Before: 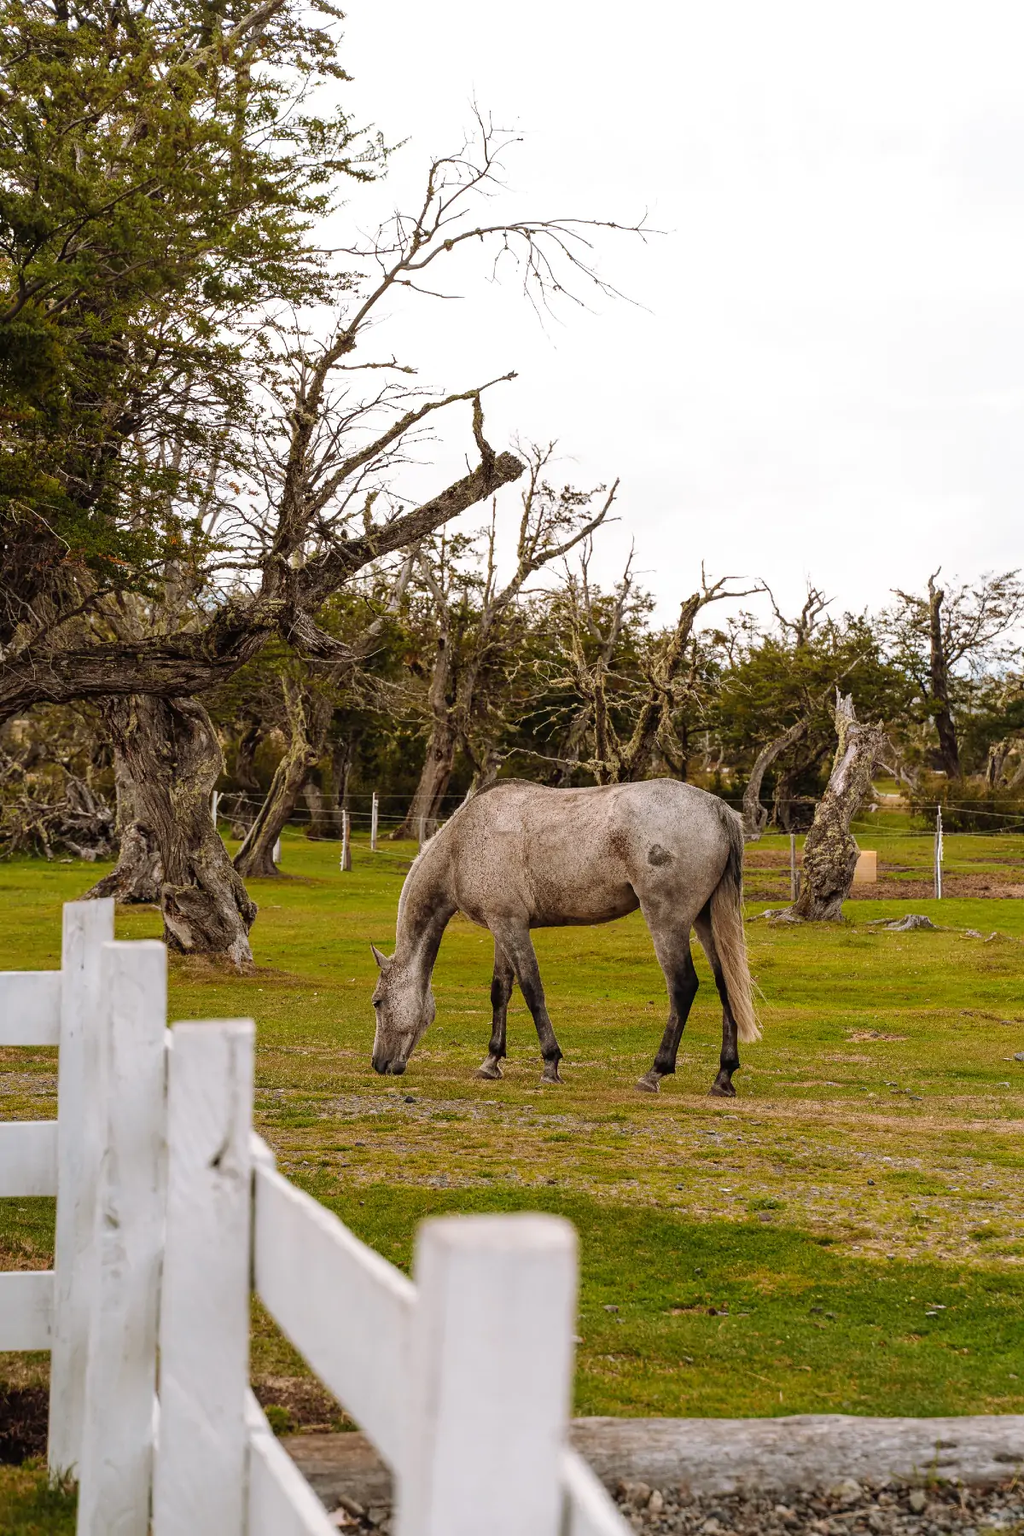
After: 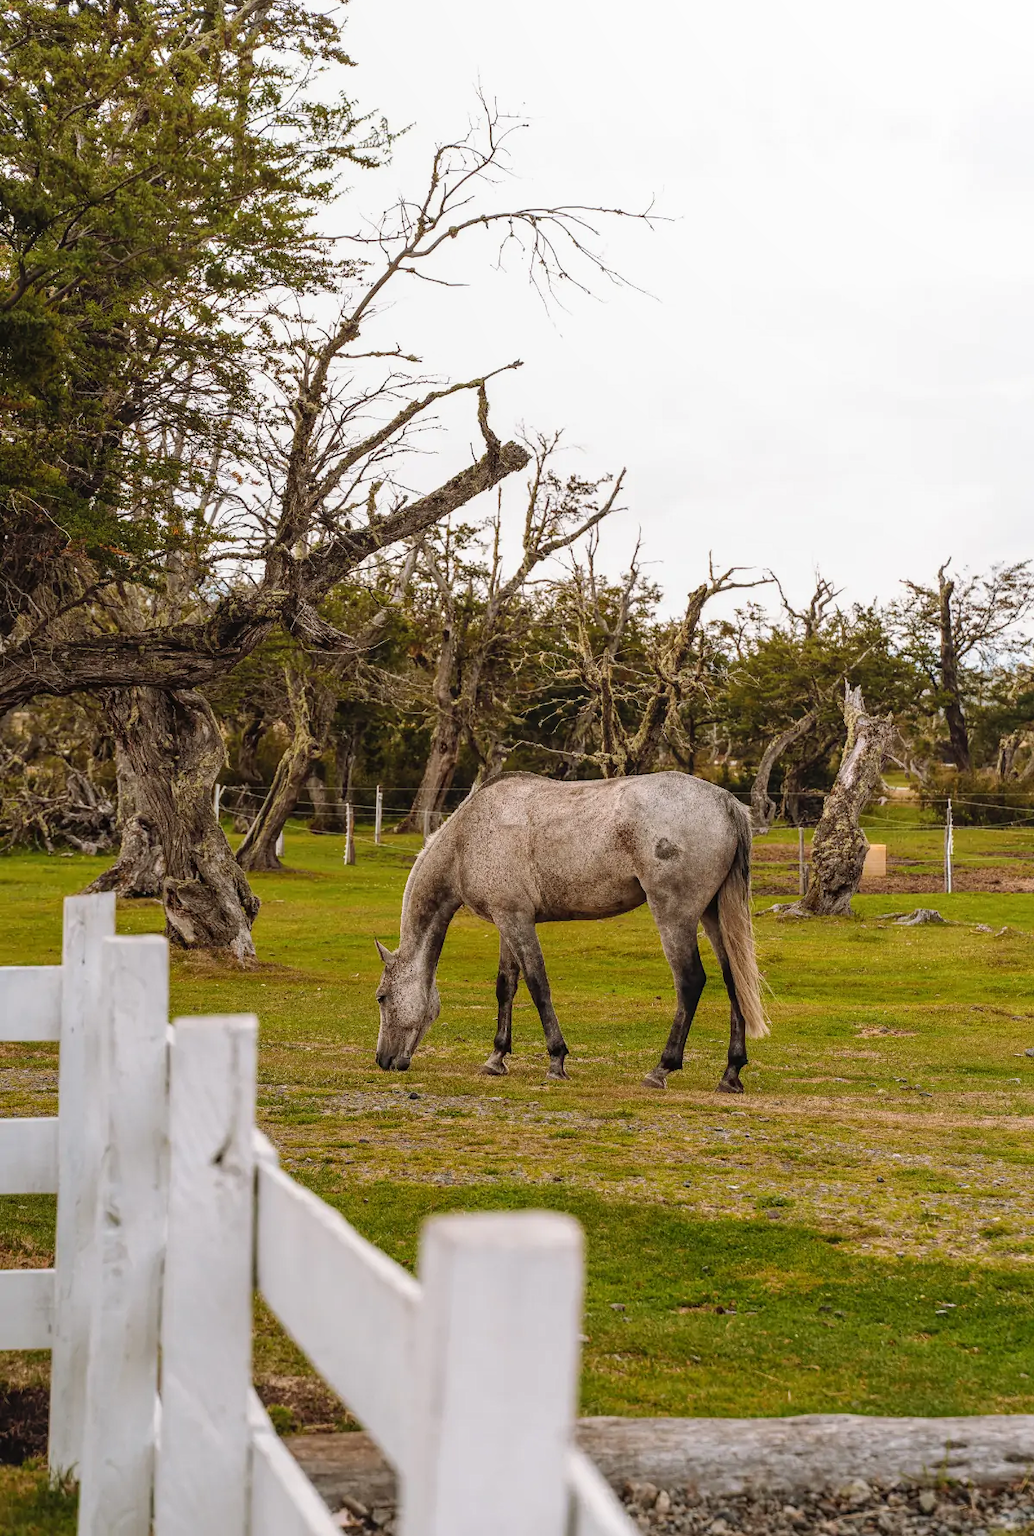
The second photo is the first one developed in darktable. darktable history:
crop: top 1.049%, right 0.001%
local contrast: detail 110%
